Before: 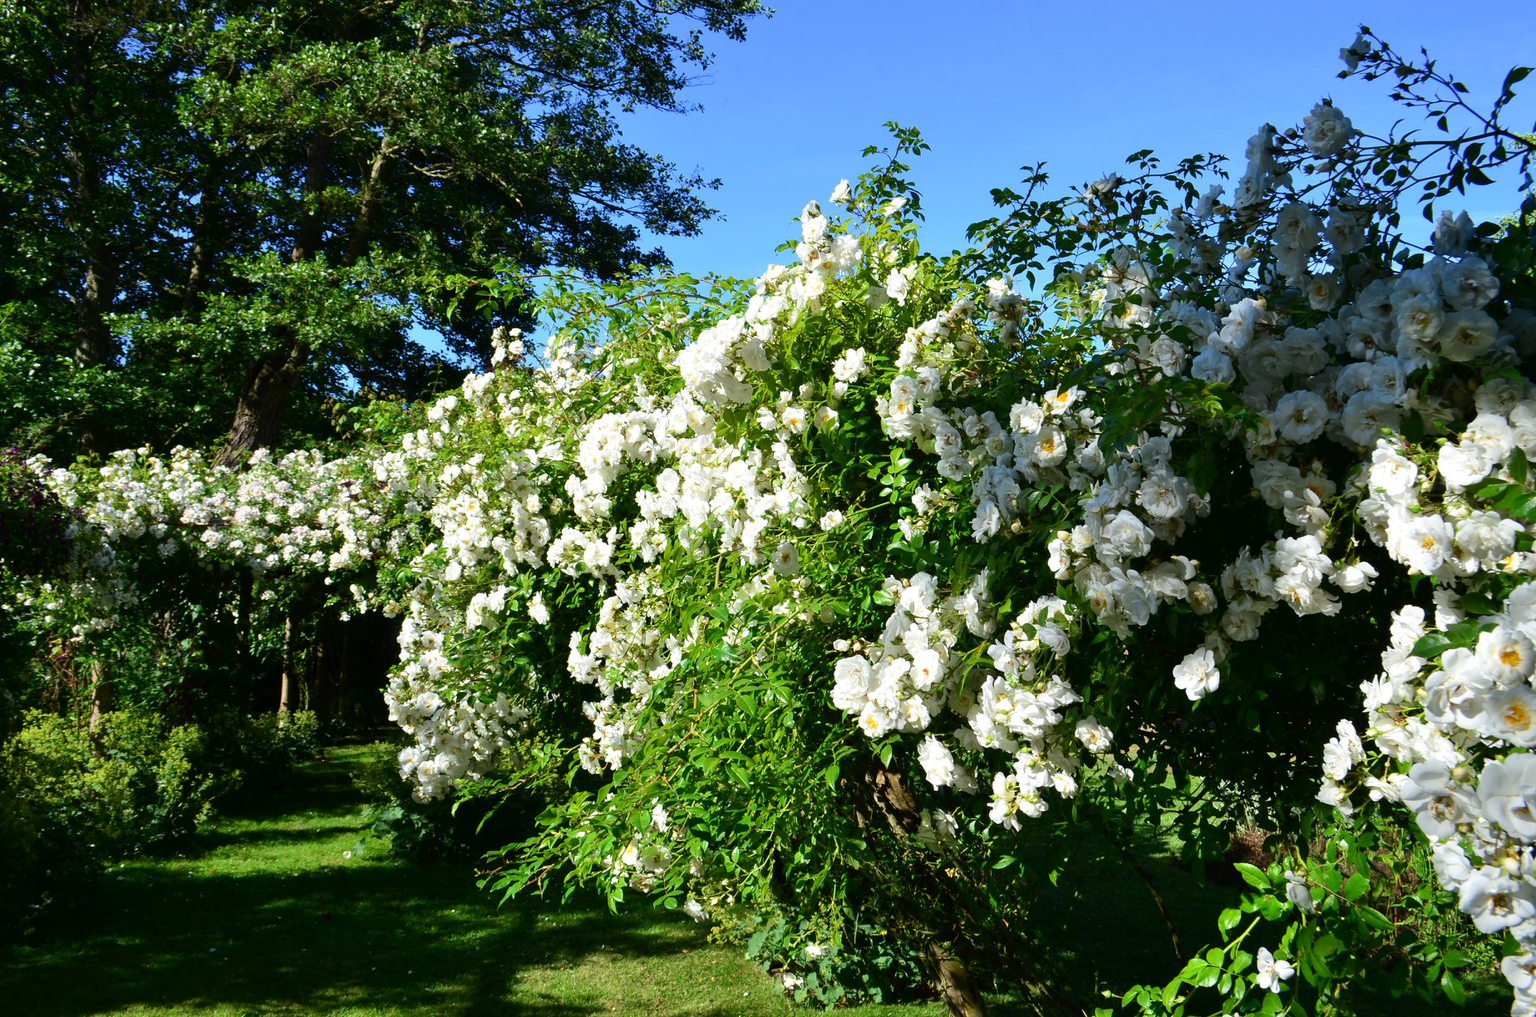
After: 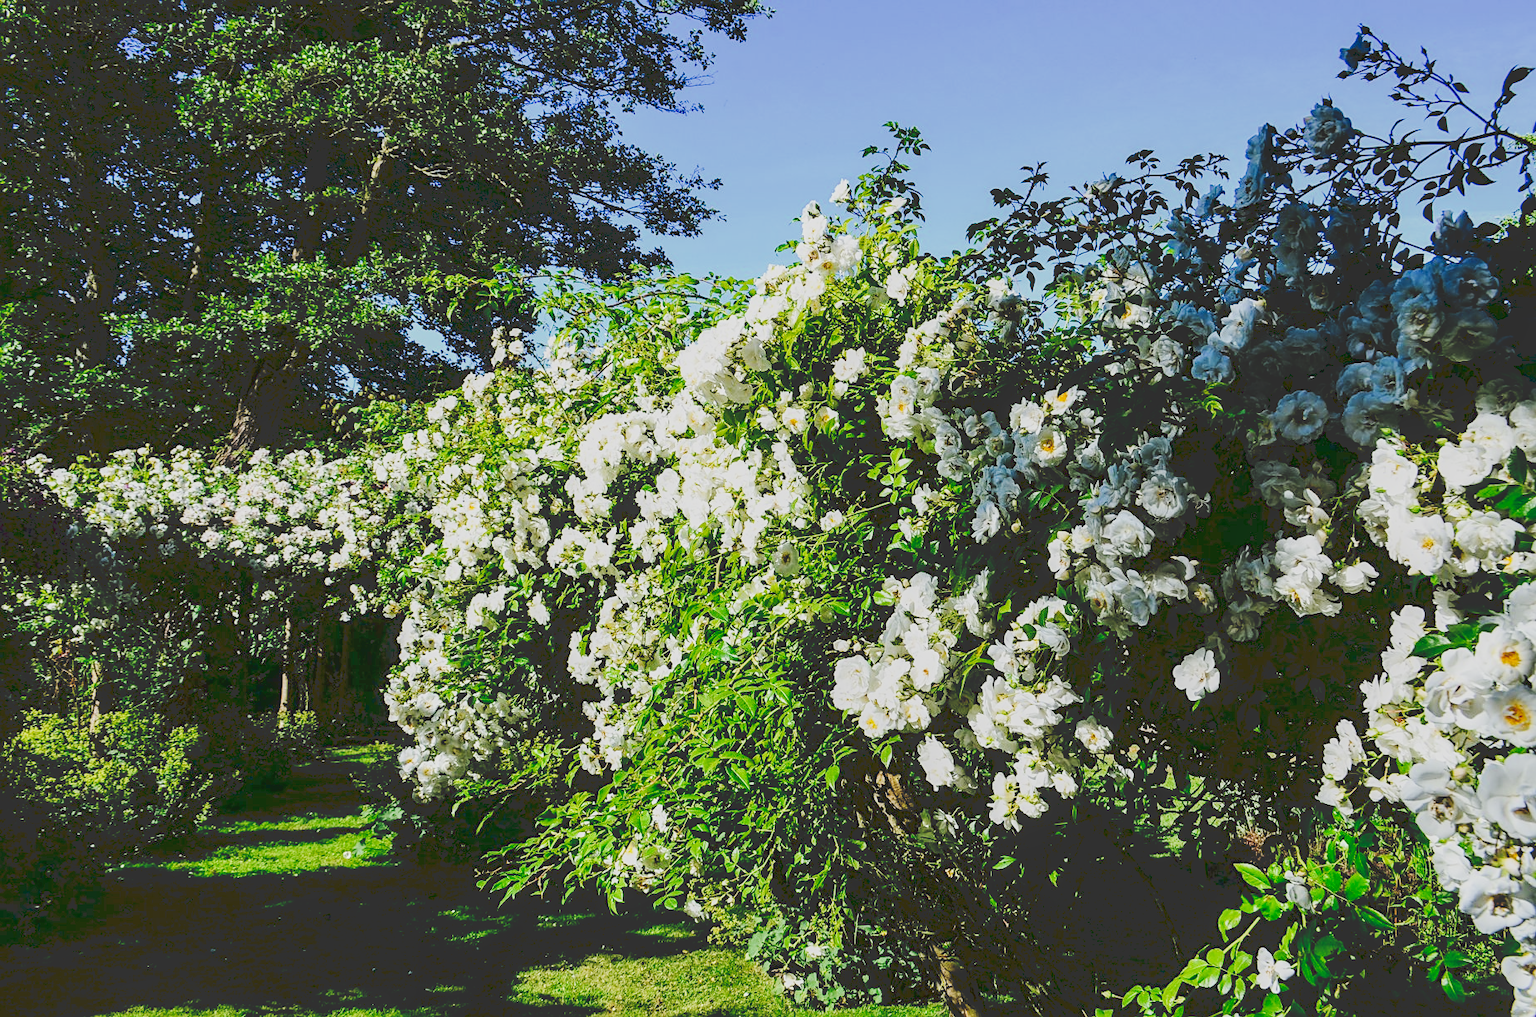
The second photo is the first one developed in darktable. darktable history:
local contrast: on, module defaults
sharpen: on, module defaults
filmic rgb: black relative exposure -7.65 EV, white relative exposure 4.56 EV, threshold 3.02 EV, hardness 3.61, enable highlight reconstruction true
tone curve: curves: ch0 [(0, 0) (0.003, 0.195) (0.011, 0.196) (0.025, 0.196) (0.044, 0.196) (0.069, 0.196) (0.1, 0.196) (0.136, 0.197) (0.177, 0.207) (0.224, 0.224) (0.277, 0.268) (0.335, 0.336) (0.399, 0.424) (0.468, 0.533) (0.543, 0.632) (0.623, 0.715) (0.709, 0.789) (0.801, 0.85) (0.898, 0.906) (1, 1)], preserve colors none
